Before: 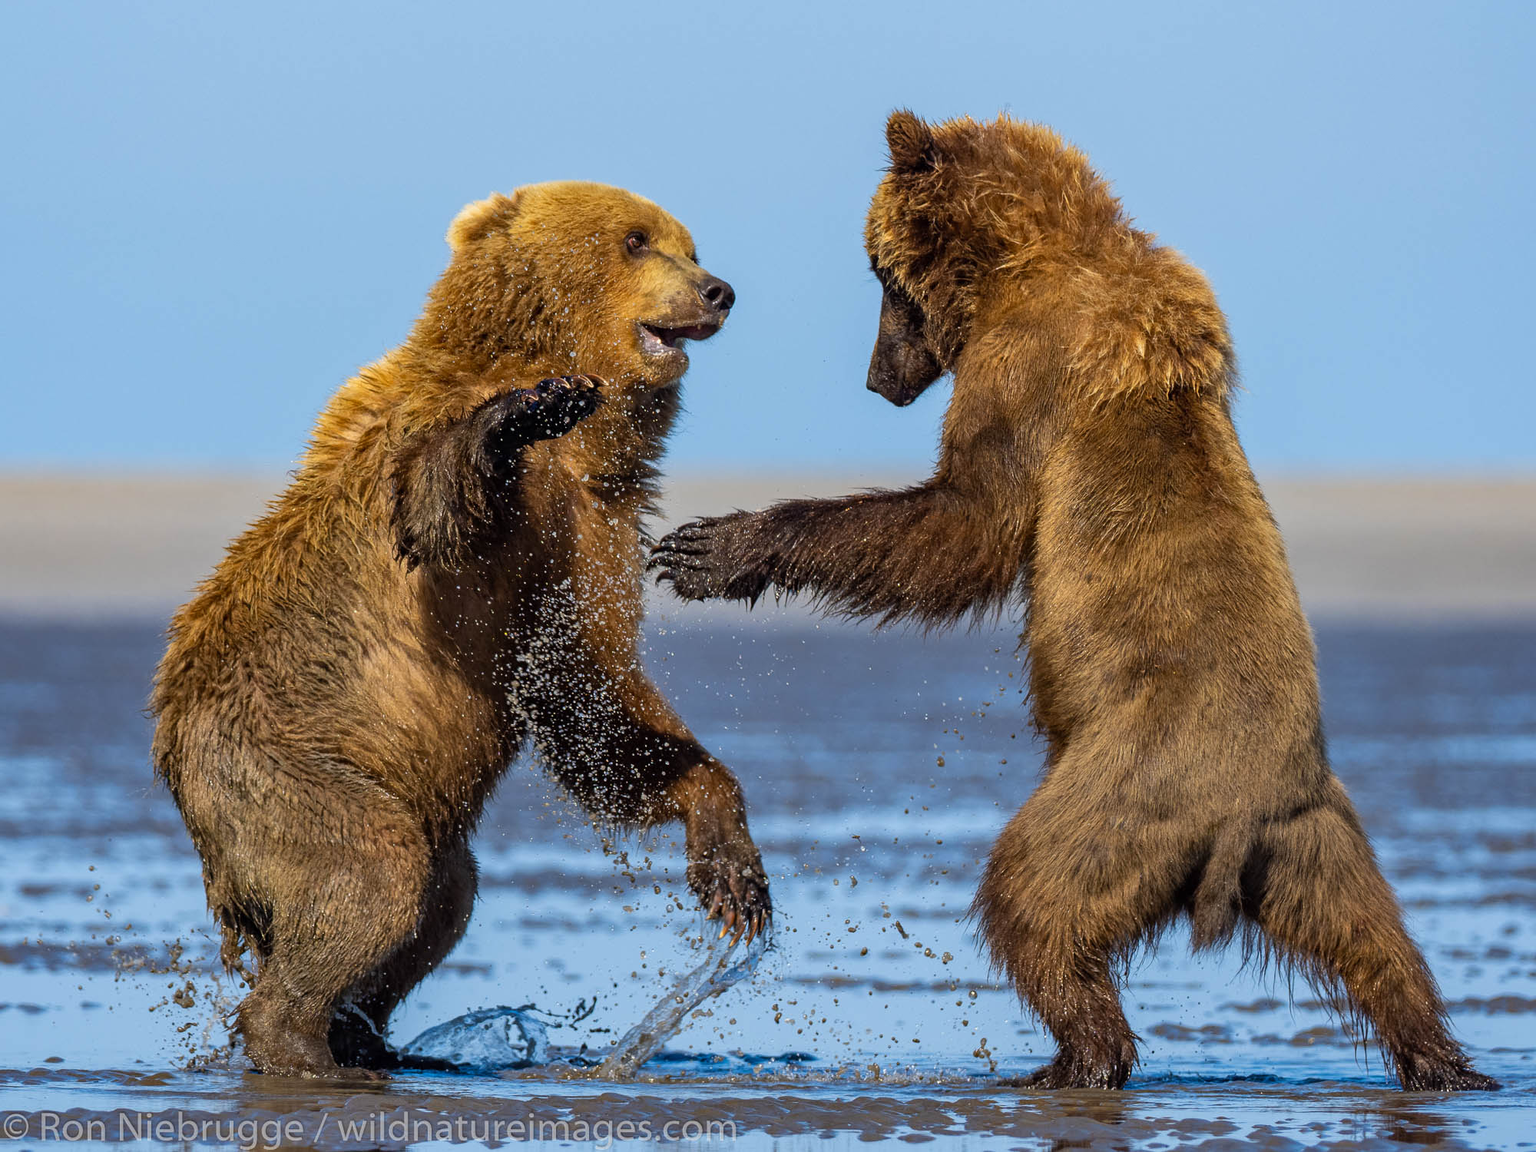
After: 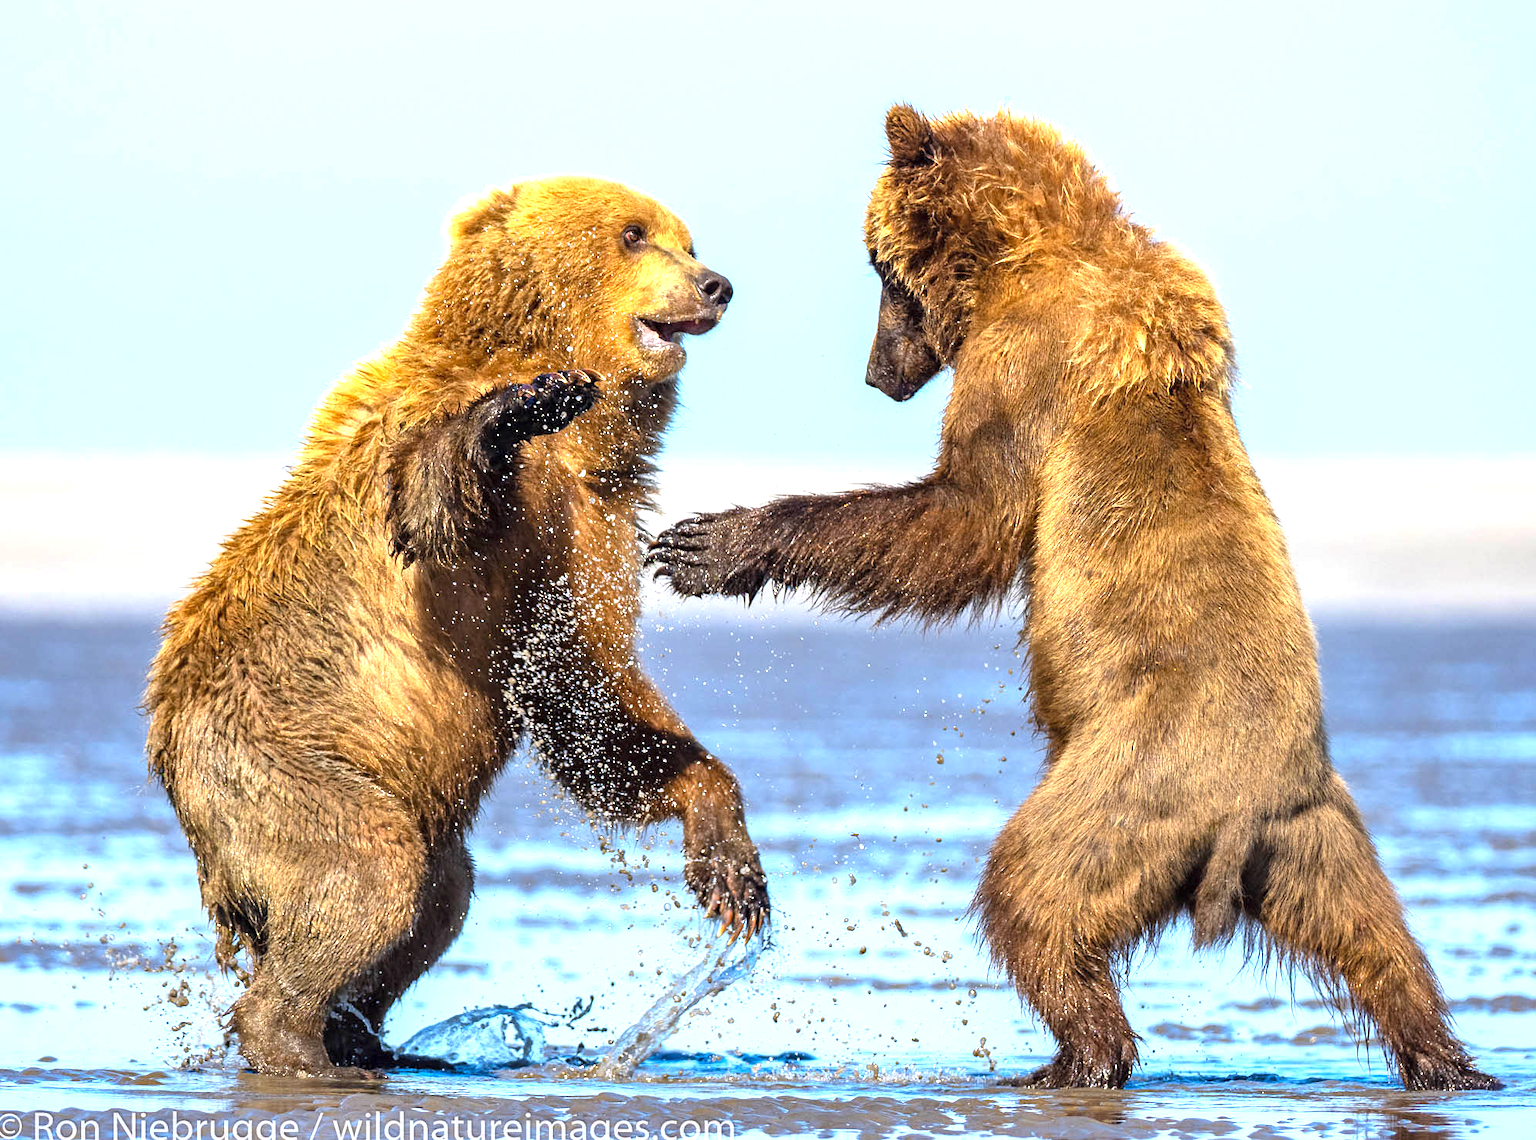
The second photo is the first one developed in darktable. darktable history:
exposure: exposure 1.484 EV, compensate exposure bias true, compensate highlight preservation false
crop: left 0.462%, top 0.697%, right 0.151%, bottom 0.854%
